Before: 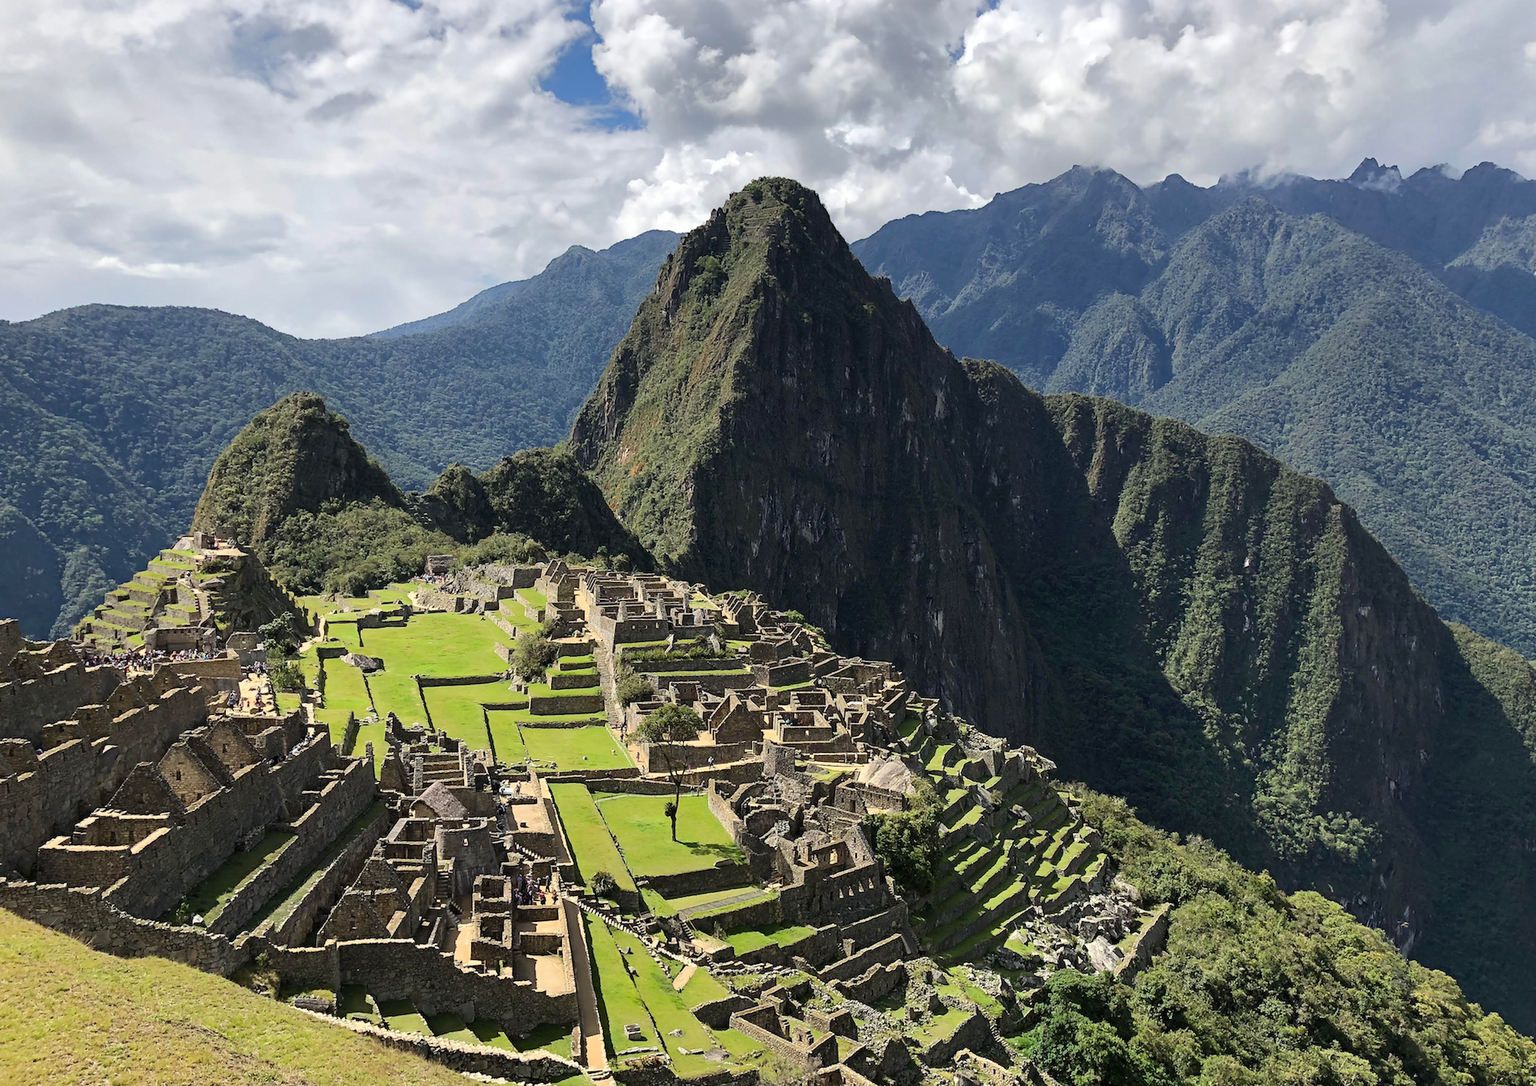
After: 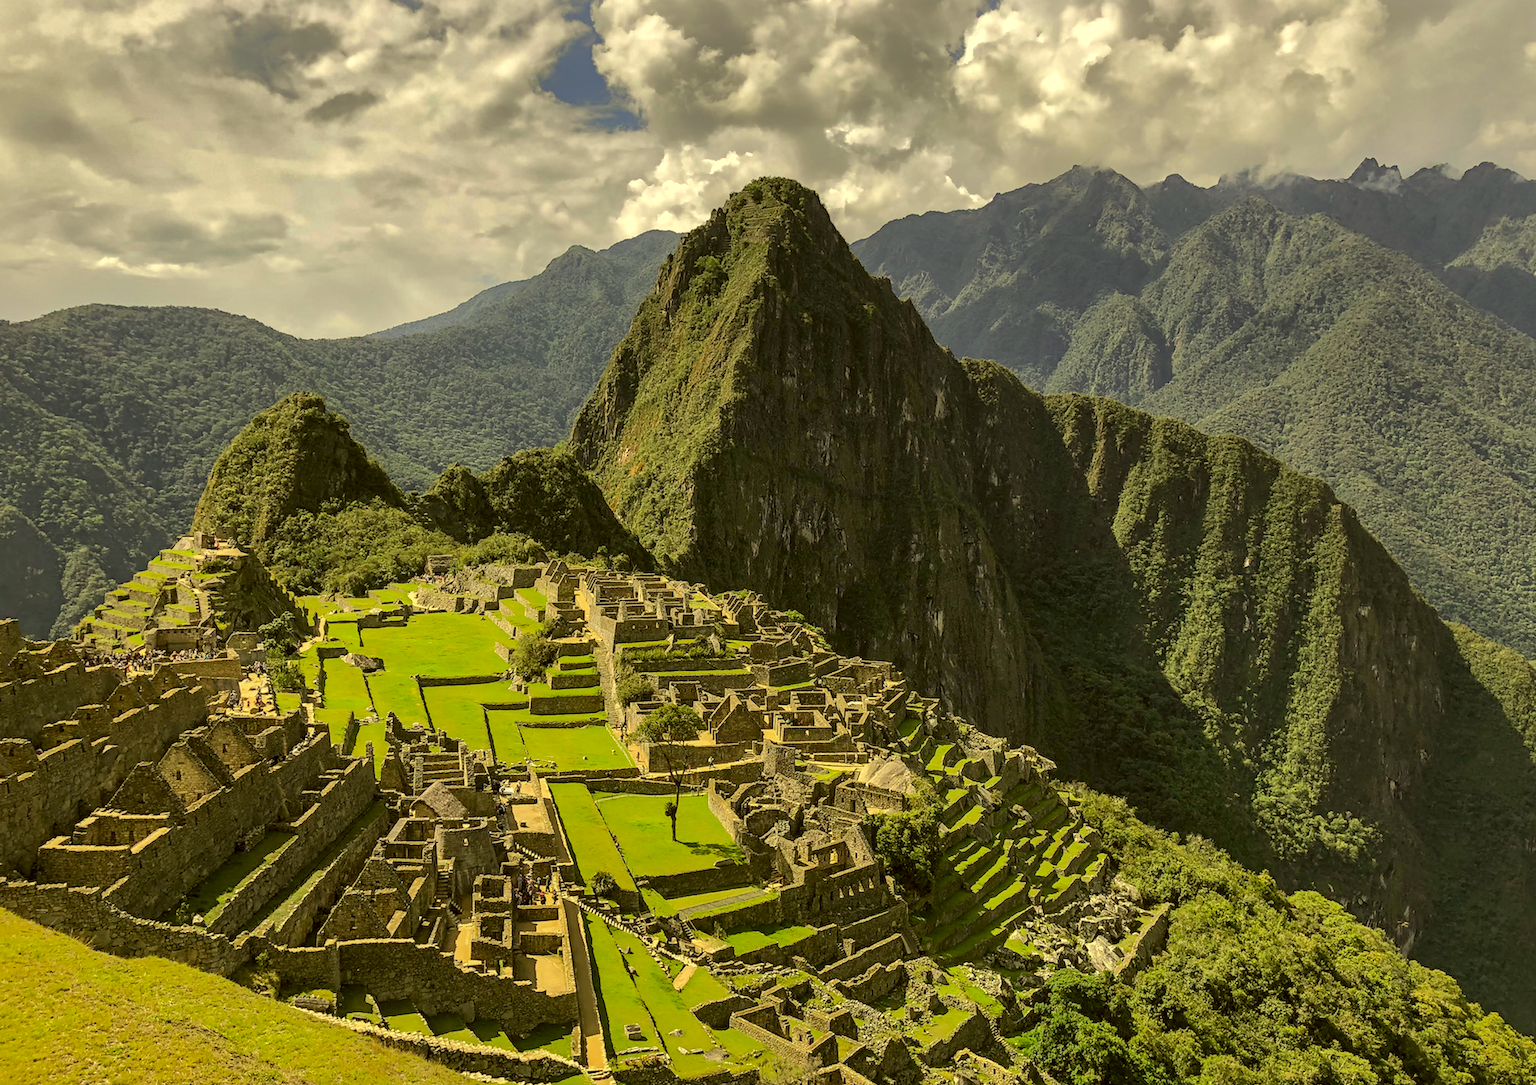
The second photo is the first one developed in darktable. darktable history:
local contrast: on, module defaults
color correction: highlights a* 0.162, highlights b* 29.53, shadows a* -0.162, shadows b* 21.09
shadows and highlights: shadows 40, highlights -60
